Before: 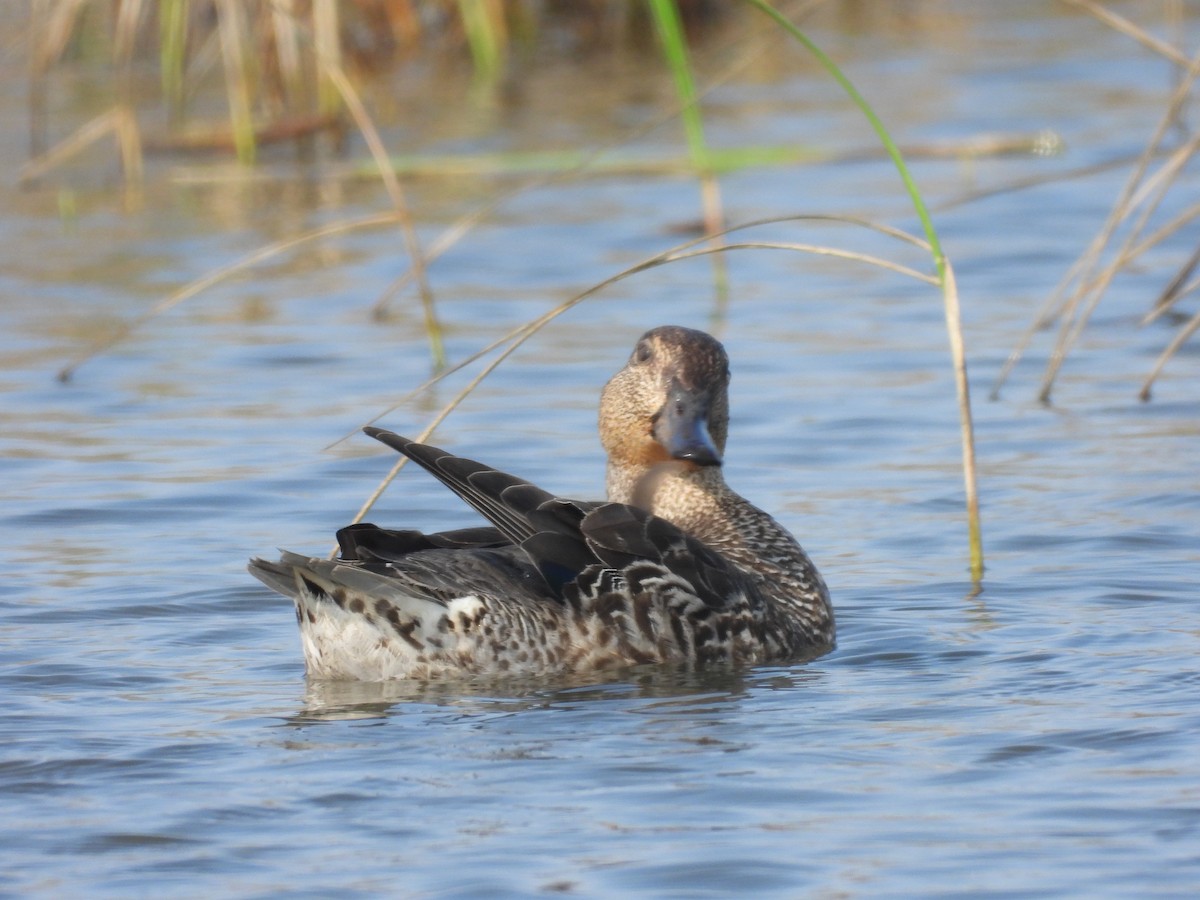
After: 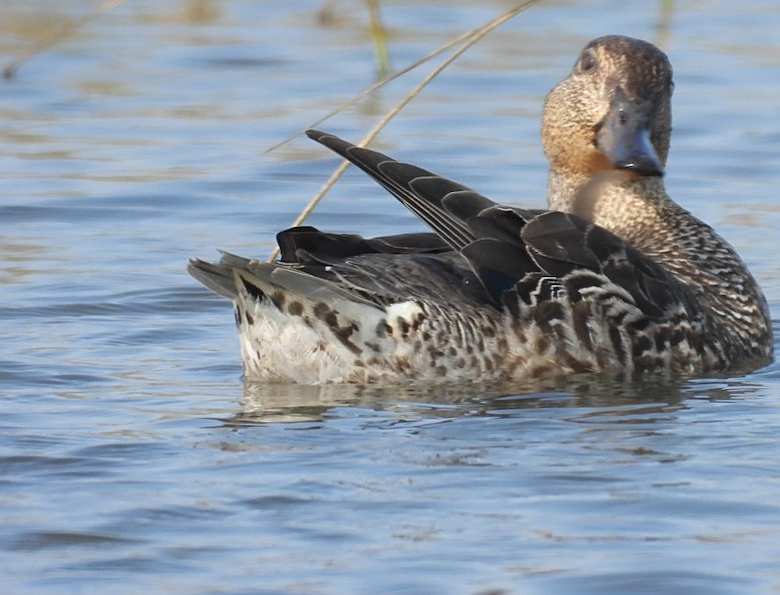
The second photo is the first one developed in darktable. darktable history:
crop and rotate: angle -1.21°, left 3.63%, top 31.953%, right 29.519%
sharpen: amount 0.493
